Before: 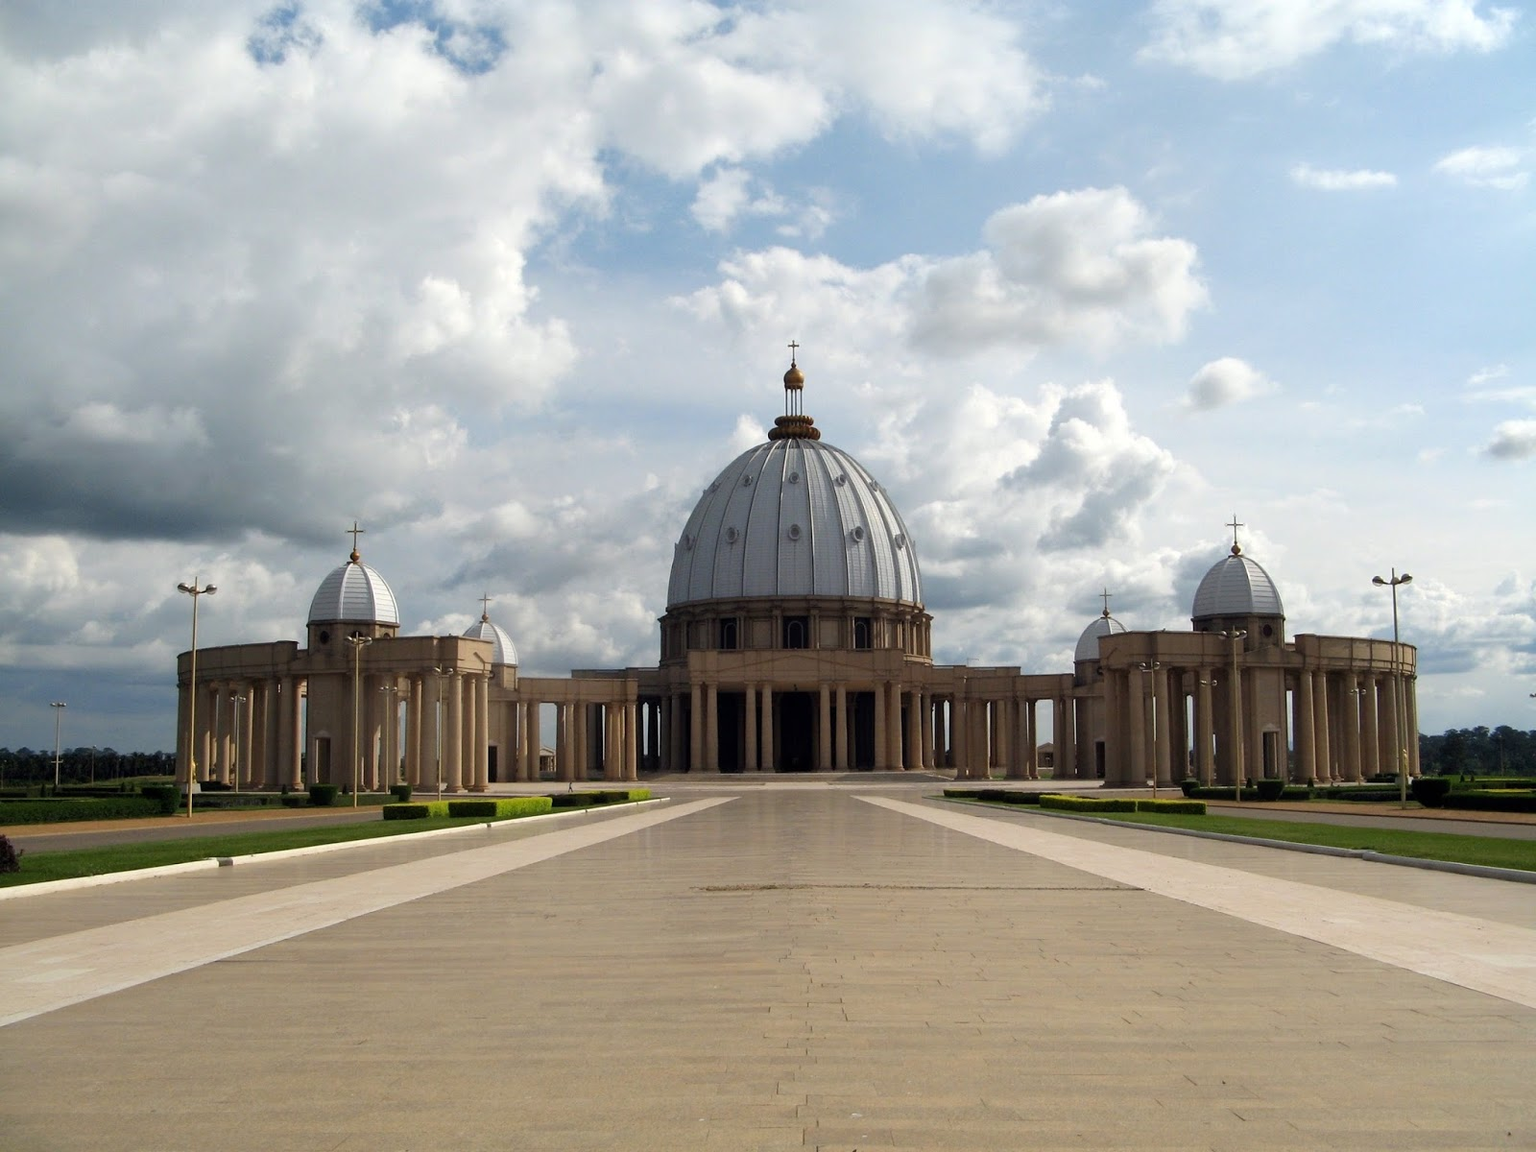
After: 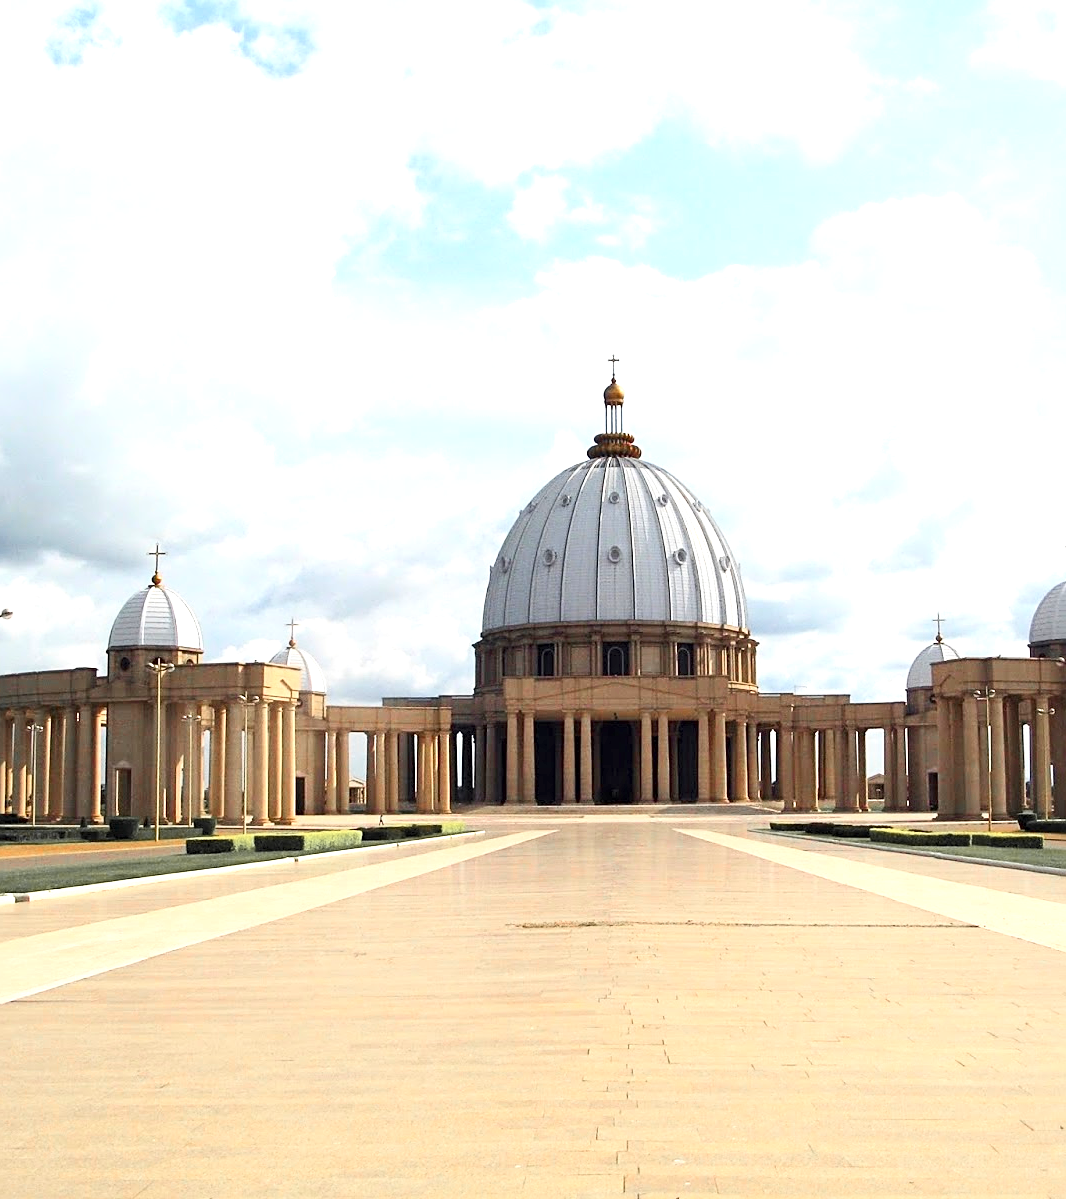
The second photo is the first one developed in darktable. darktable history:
exposure: exposure 1.061 EV, compensate highlight preservation false
crop and rotate: left 13.409%, right 19.924%
sharpen: on, module defaults
contrast brightness saturation: contrast 0.2, brightness 0.16, saturation 0.22
color zones: curves: ch1 [(0, 0.679) (0.143, 0.647) (0.286, 0.261) (0.378, -0.011) (0.571, 0.396) (0.714, 0.399) (0.857, 0.406) (1, 0.679)]
